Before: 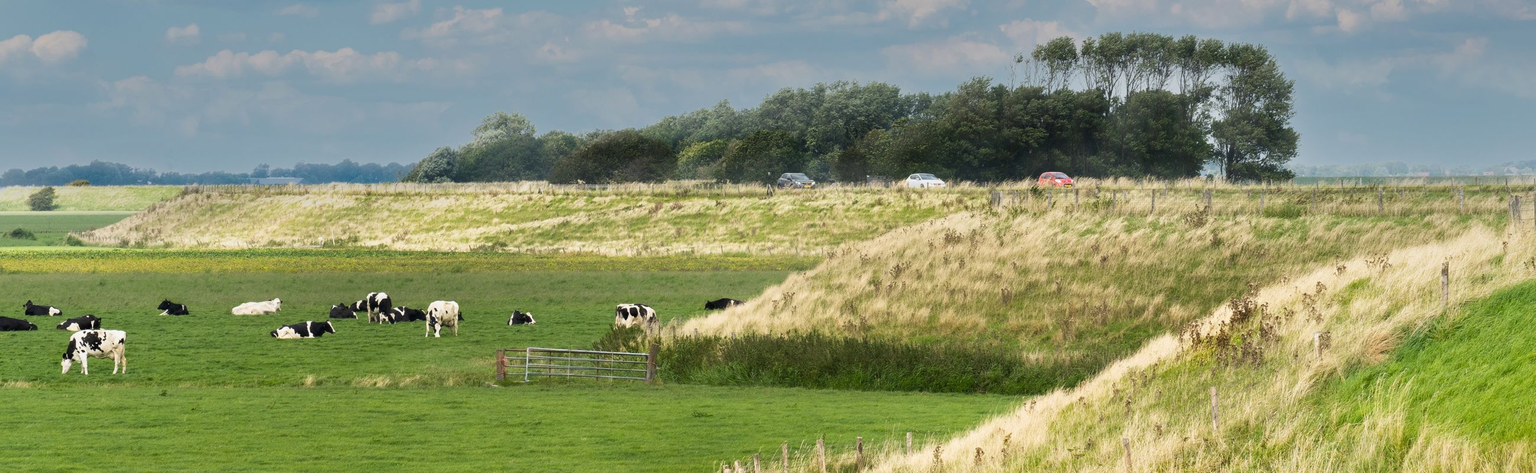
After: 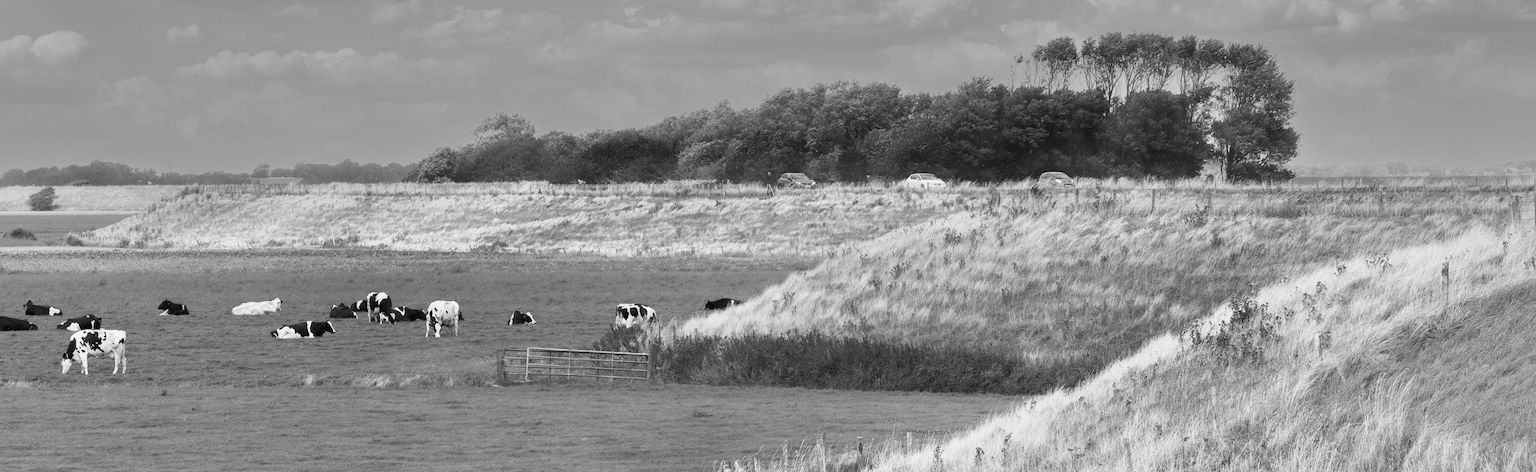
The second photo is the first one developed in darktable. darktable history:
monochrome: on, module defaults
